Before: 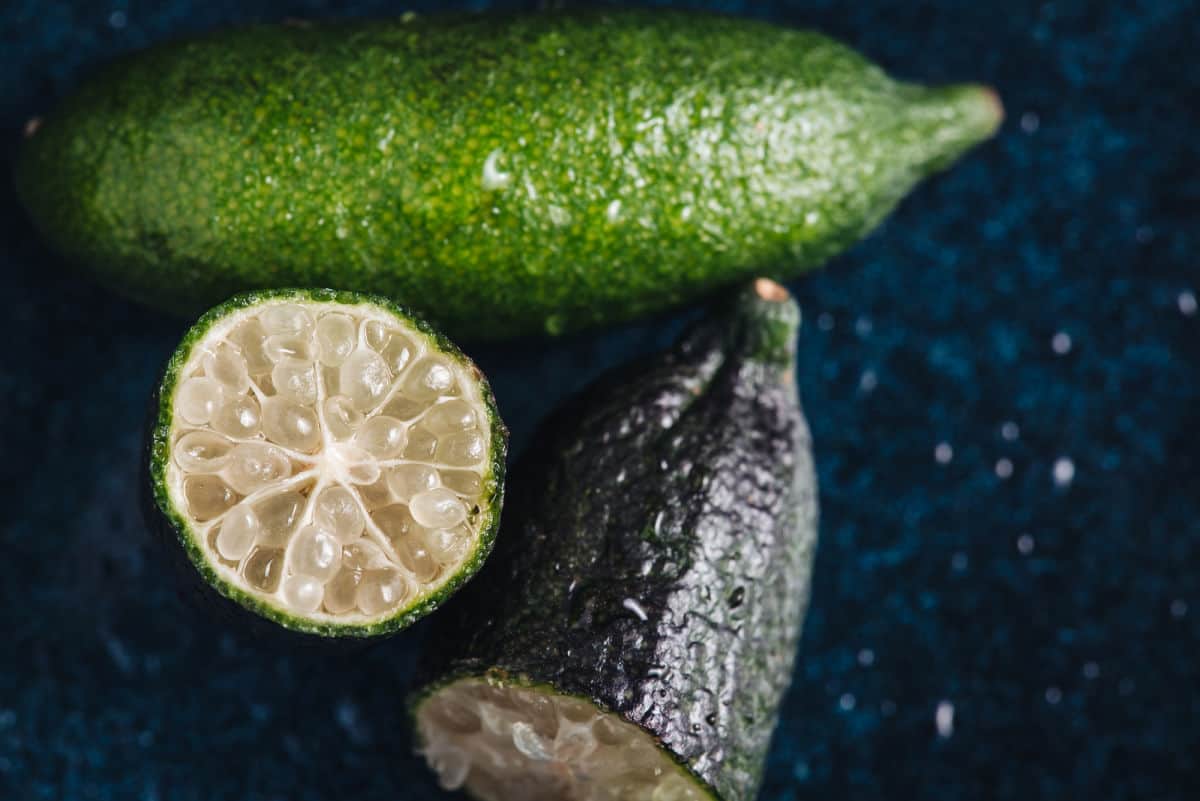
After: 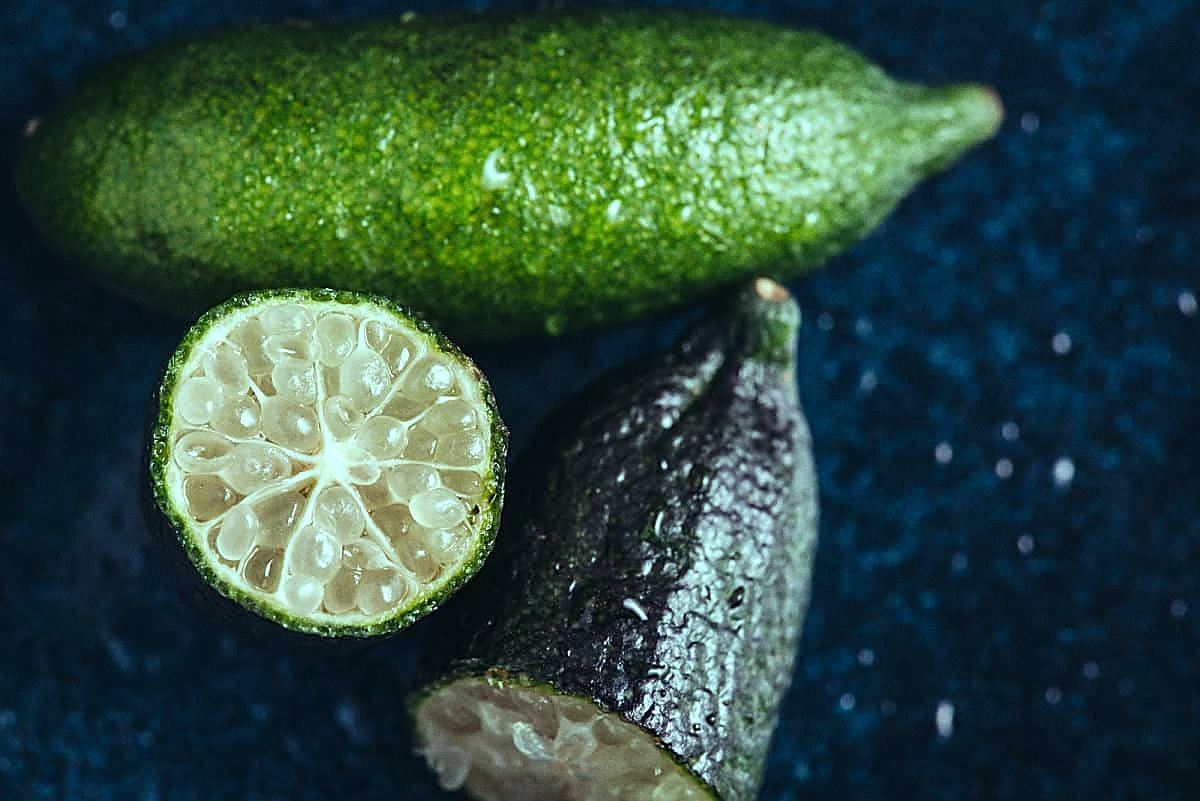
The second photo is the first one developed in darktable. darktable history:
grain: coarseness 0.09 ISO
sharpen: radius 1.4, amount 1.25, threshold 0.7
color balance: mode lift, gamma, gain (sRGB), lift [0.997, 0.979, 1.021, 1.011], gamma [1, 1.084, 0.916, 0.998], gain [1, 0.87, 1.13, 1.101], contrast 4.55%, contrast fulcrum 38.24%, output saturation 104.09%
